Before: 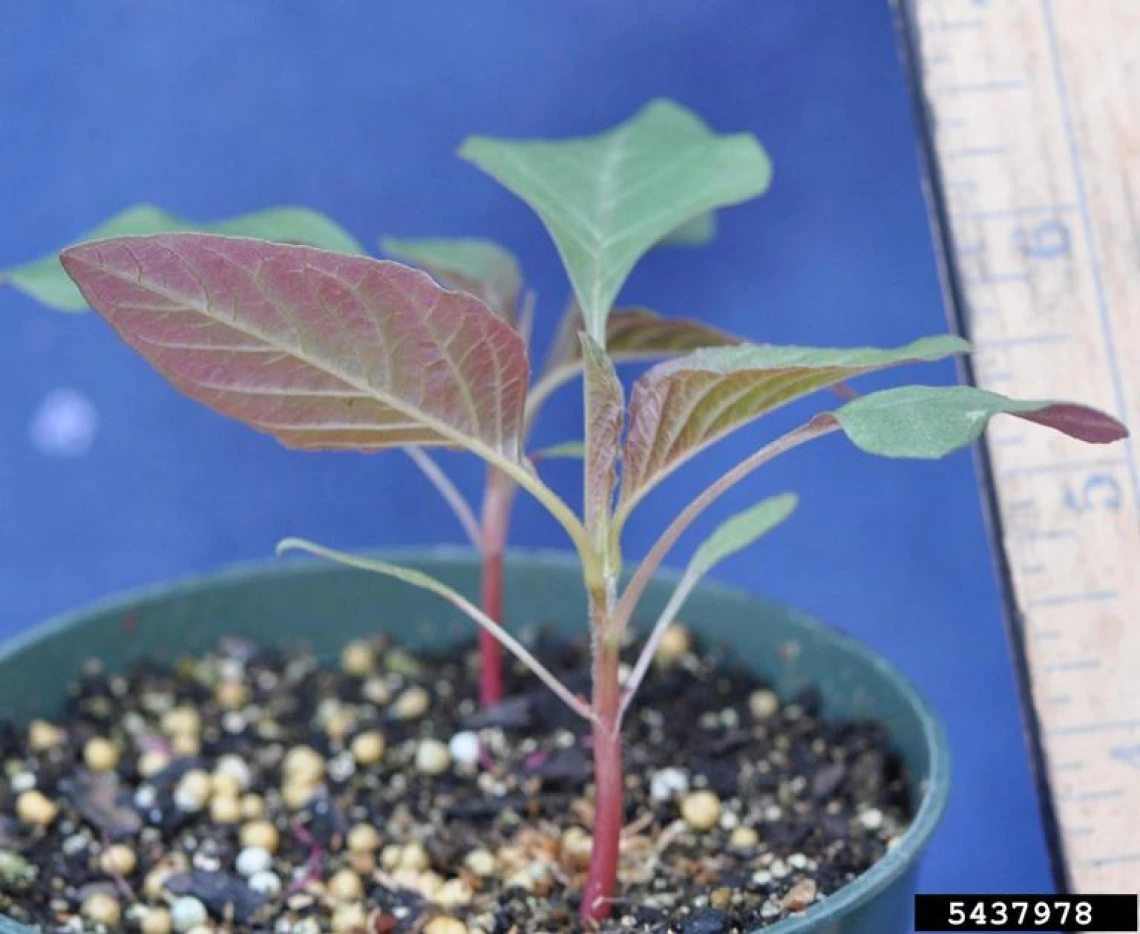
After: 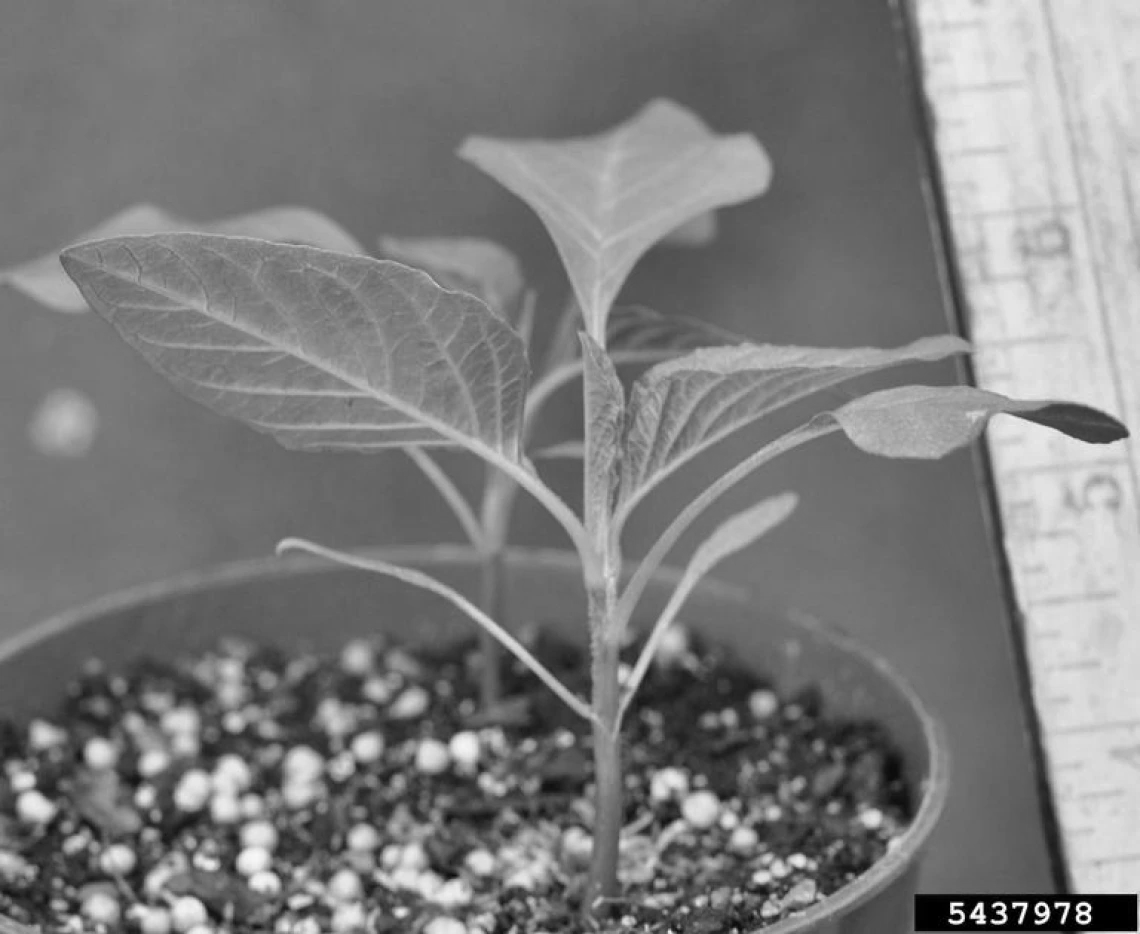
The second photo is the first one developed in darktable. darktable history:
shadows and highlights: soften with gaussian
monochrome: on, module defaults
